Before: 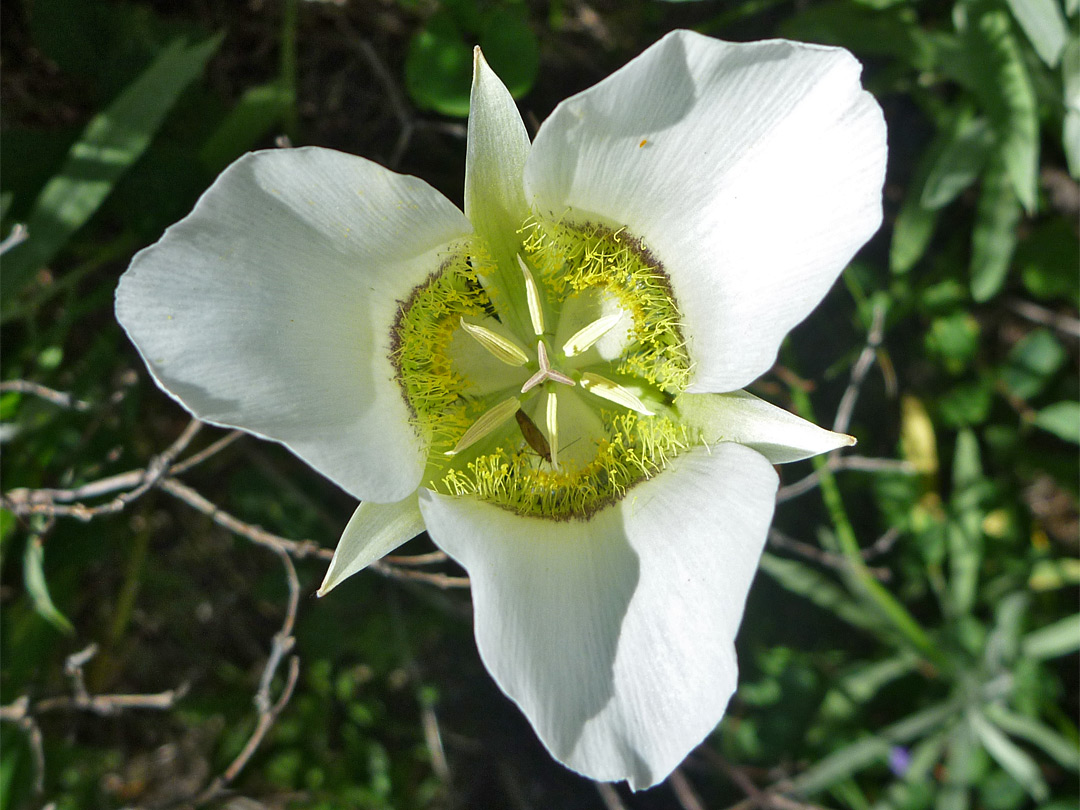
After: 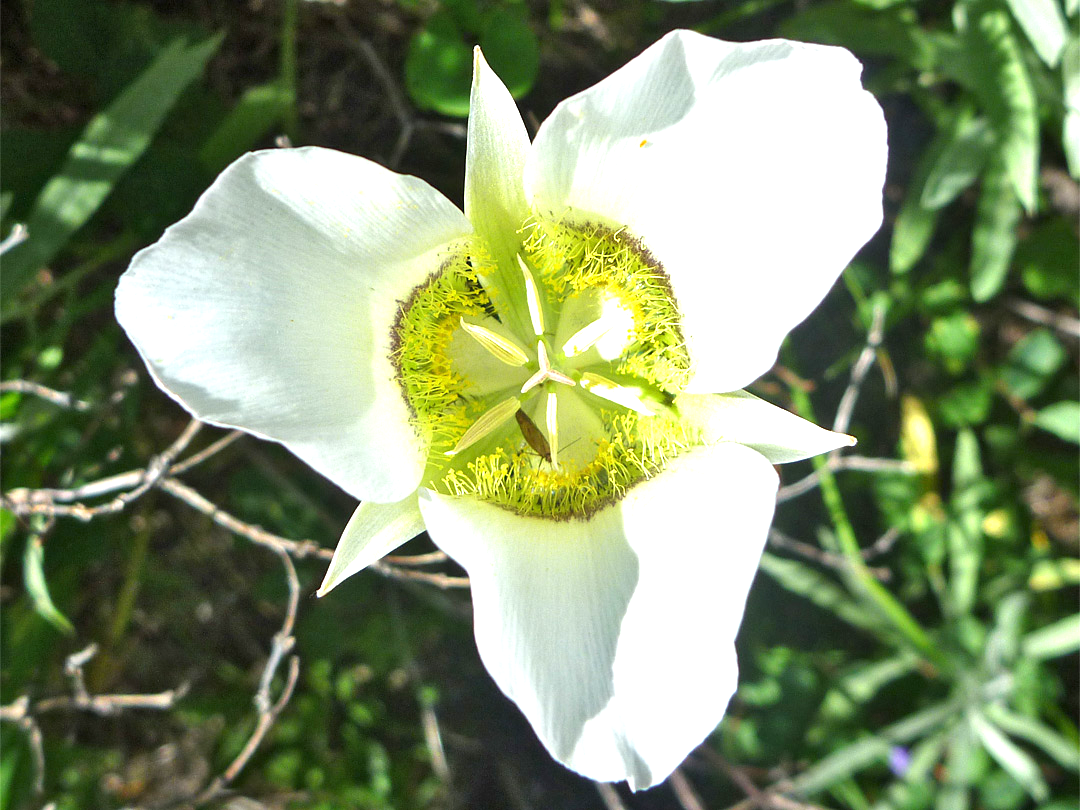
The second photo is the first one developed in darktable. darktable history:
exposure: black level correction 0, exposure 1.1 EV, compensate highlight preservation false
levels: levels [0, 0.492, 0.984]
